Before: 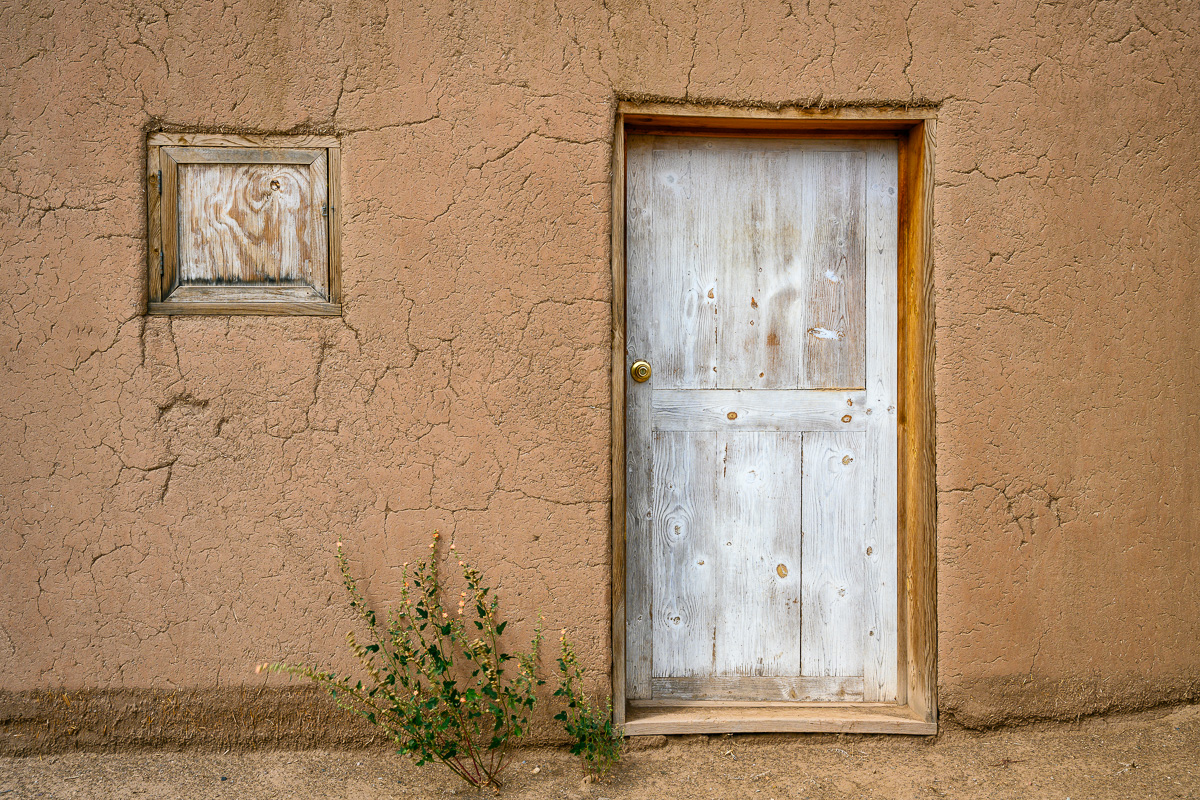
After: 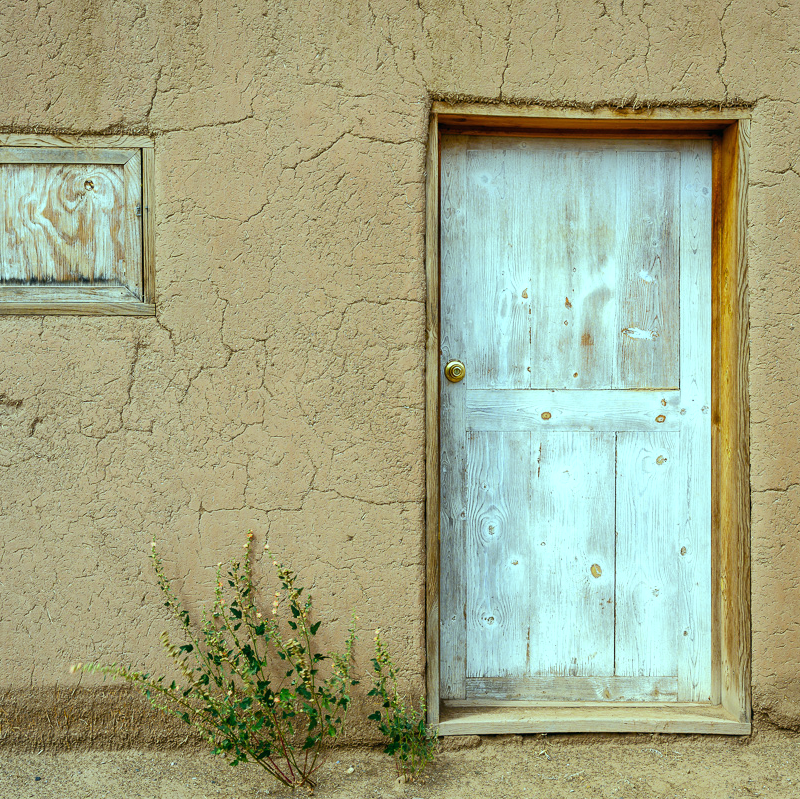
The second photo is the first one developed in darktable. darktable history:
crop and rotate: left 15.546%, right 17.787%
color balance: mode lift, gamma, gain (sRGB), lift [0.997, 0.979, 1.021, 1.011], gamma [1, 1.084, 0.916, 0.998], gain [1, 0.87, 1.13, 1.101], contrast 4.55%, contrast fulcrum 38.24%, output saturation 104.09%
base curve: curves: ch0 [(0, 0) (0.262, 0.32) (0.722, 0.705) (1, 1)]
color correction: highlights a* -0.137, highlights b* 0.137
